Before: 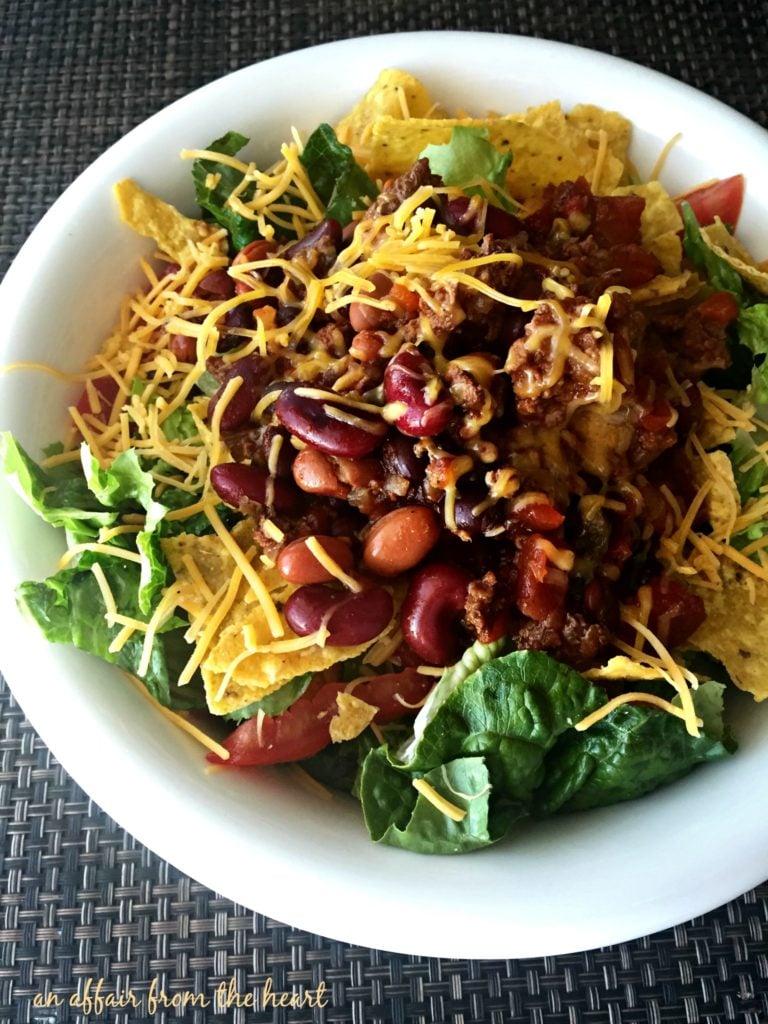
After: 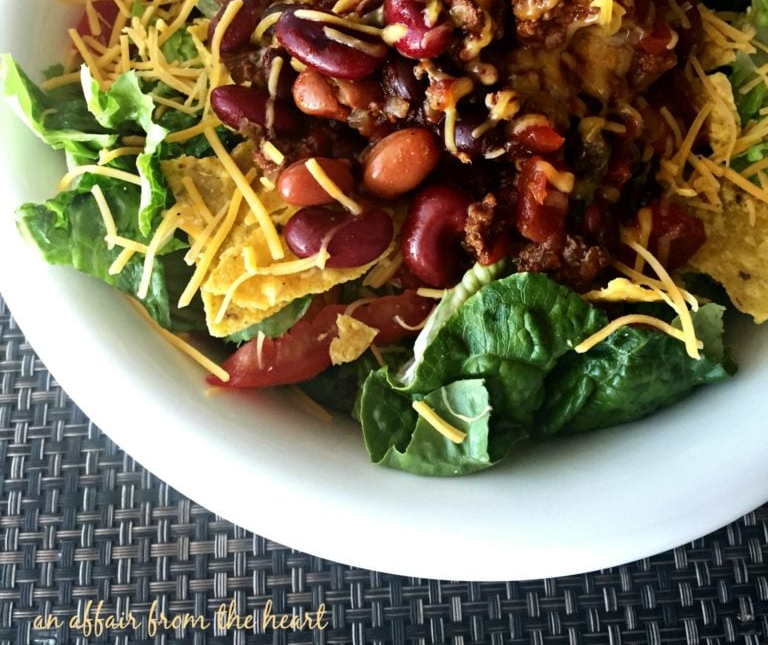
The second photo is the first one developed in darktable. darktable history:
crop and rotate: top 36.953%
